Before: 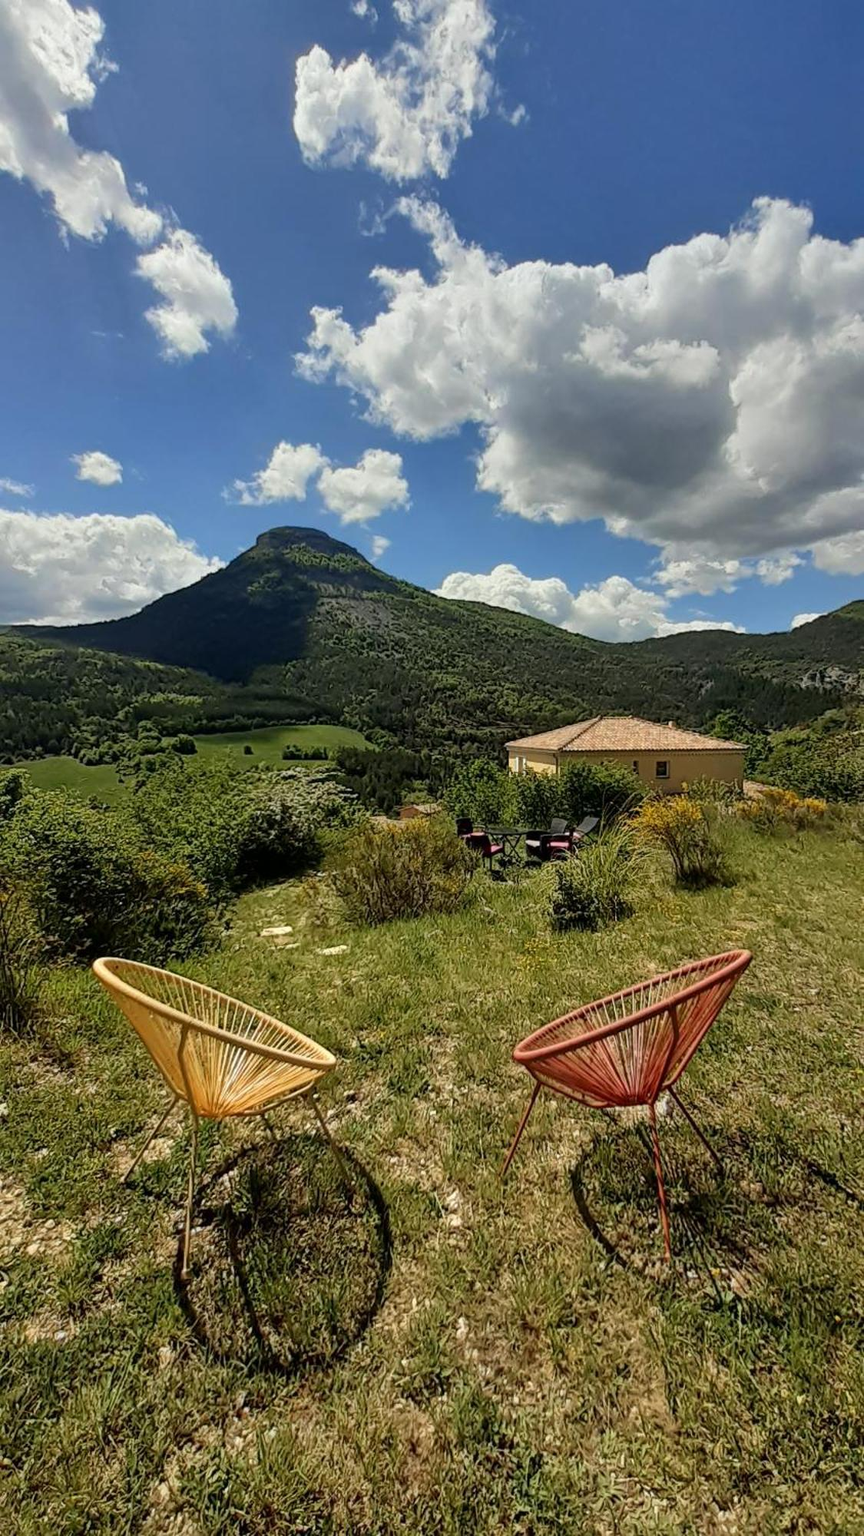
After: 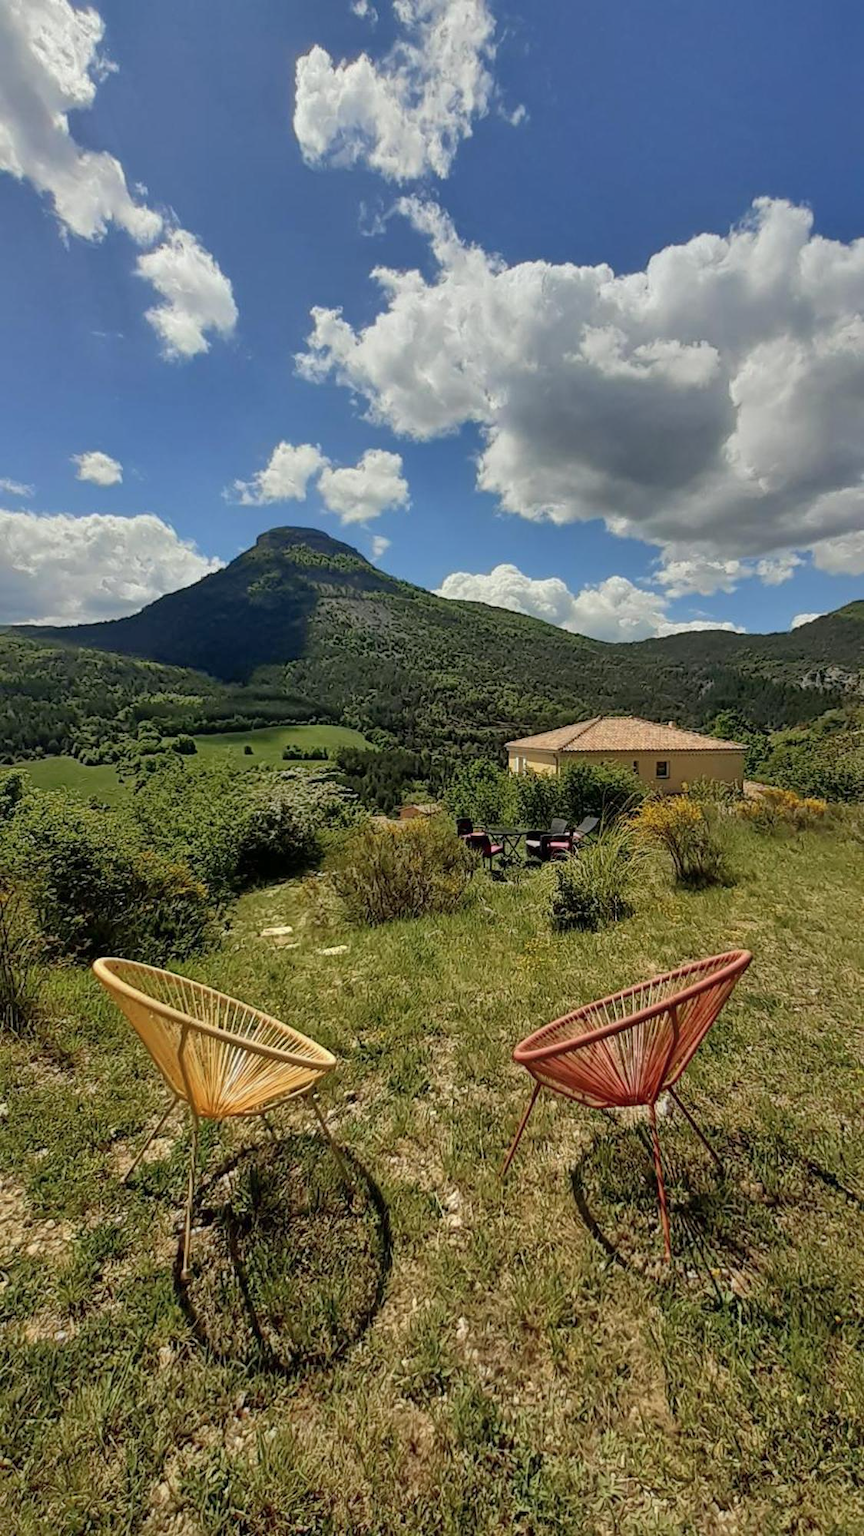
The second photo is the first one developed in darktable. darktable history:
shadows and highlights: on, module defaults
contrast brightness saturation: contrast 0.007, saturation -0.049
